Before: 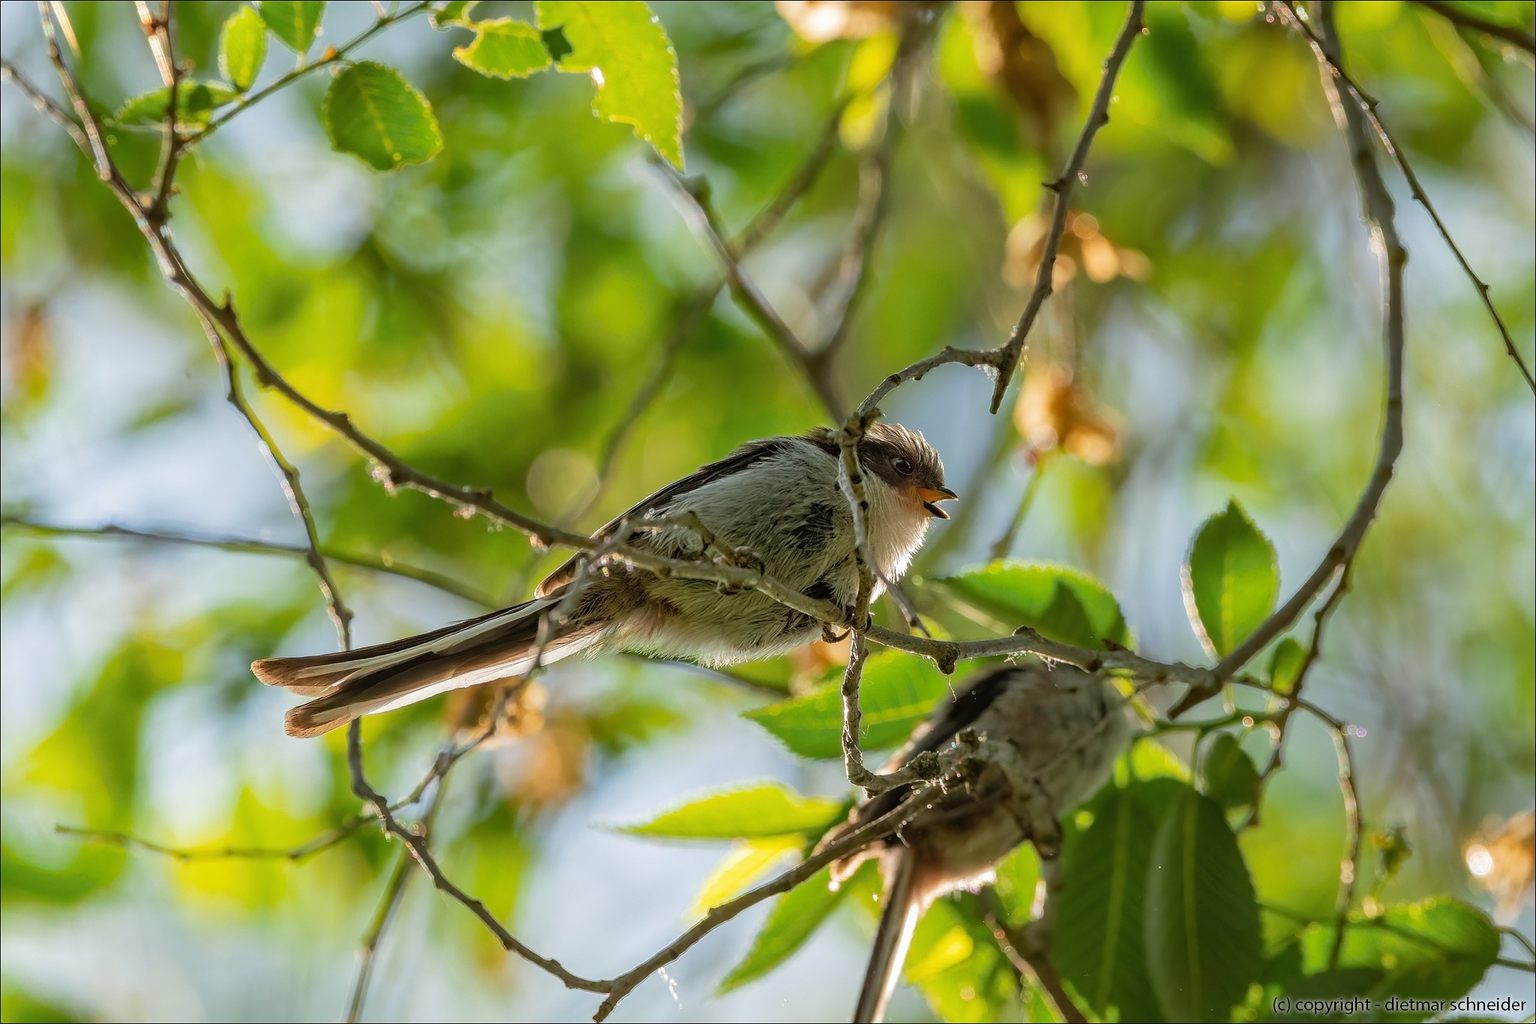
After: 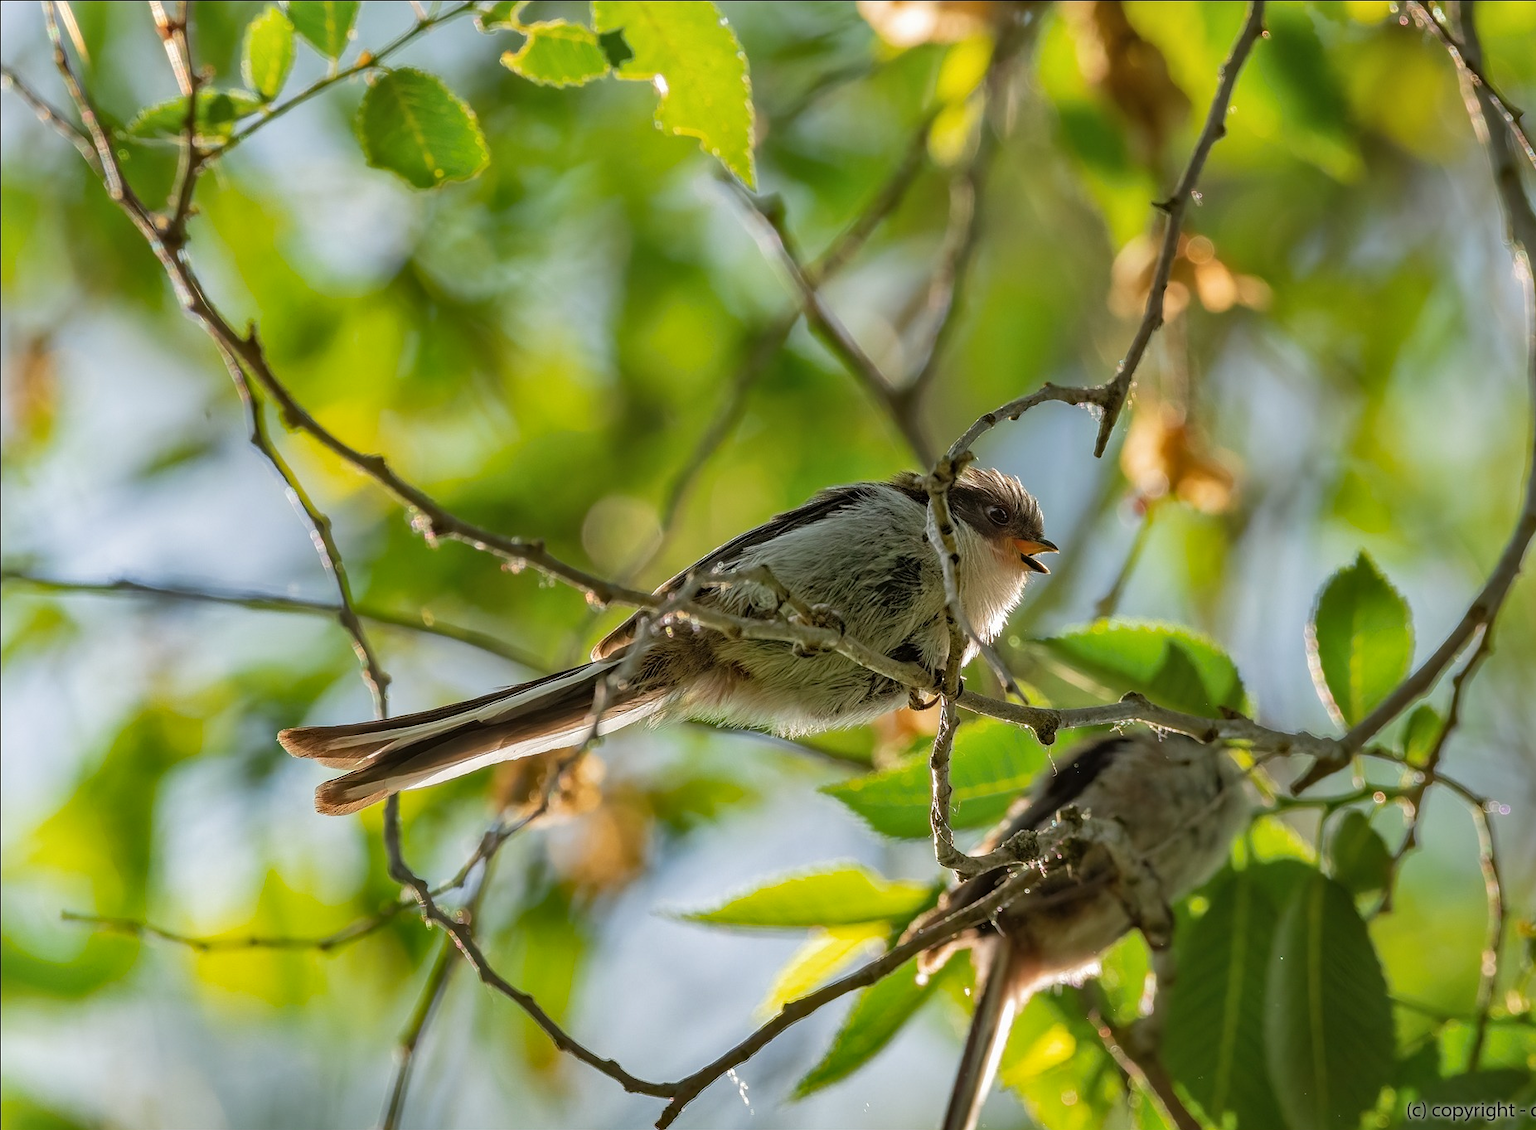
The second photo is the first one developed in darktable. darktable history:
shadows and highlights: radius 108.52, shadows 23.73, highlights -59.32, low approximation 0.01, soften with gaussian
crop: right 9.509%, bottom 0.031%
